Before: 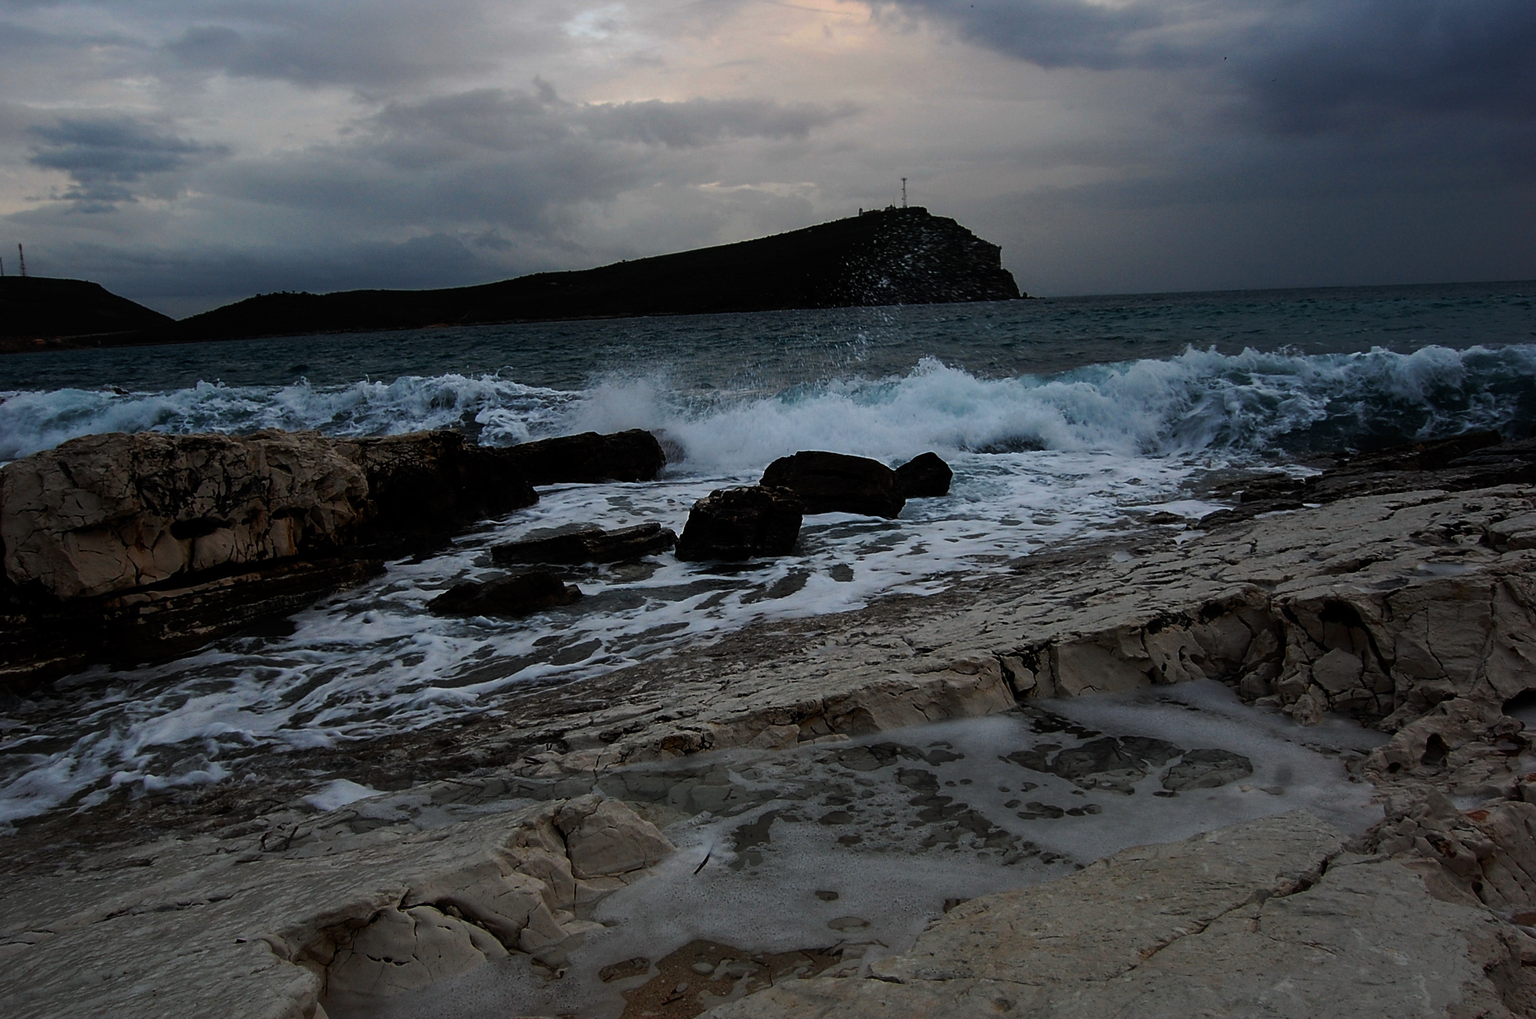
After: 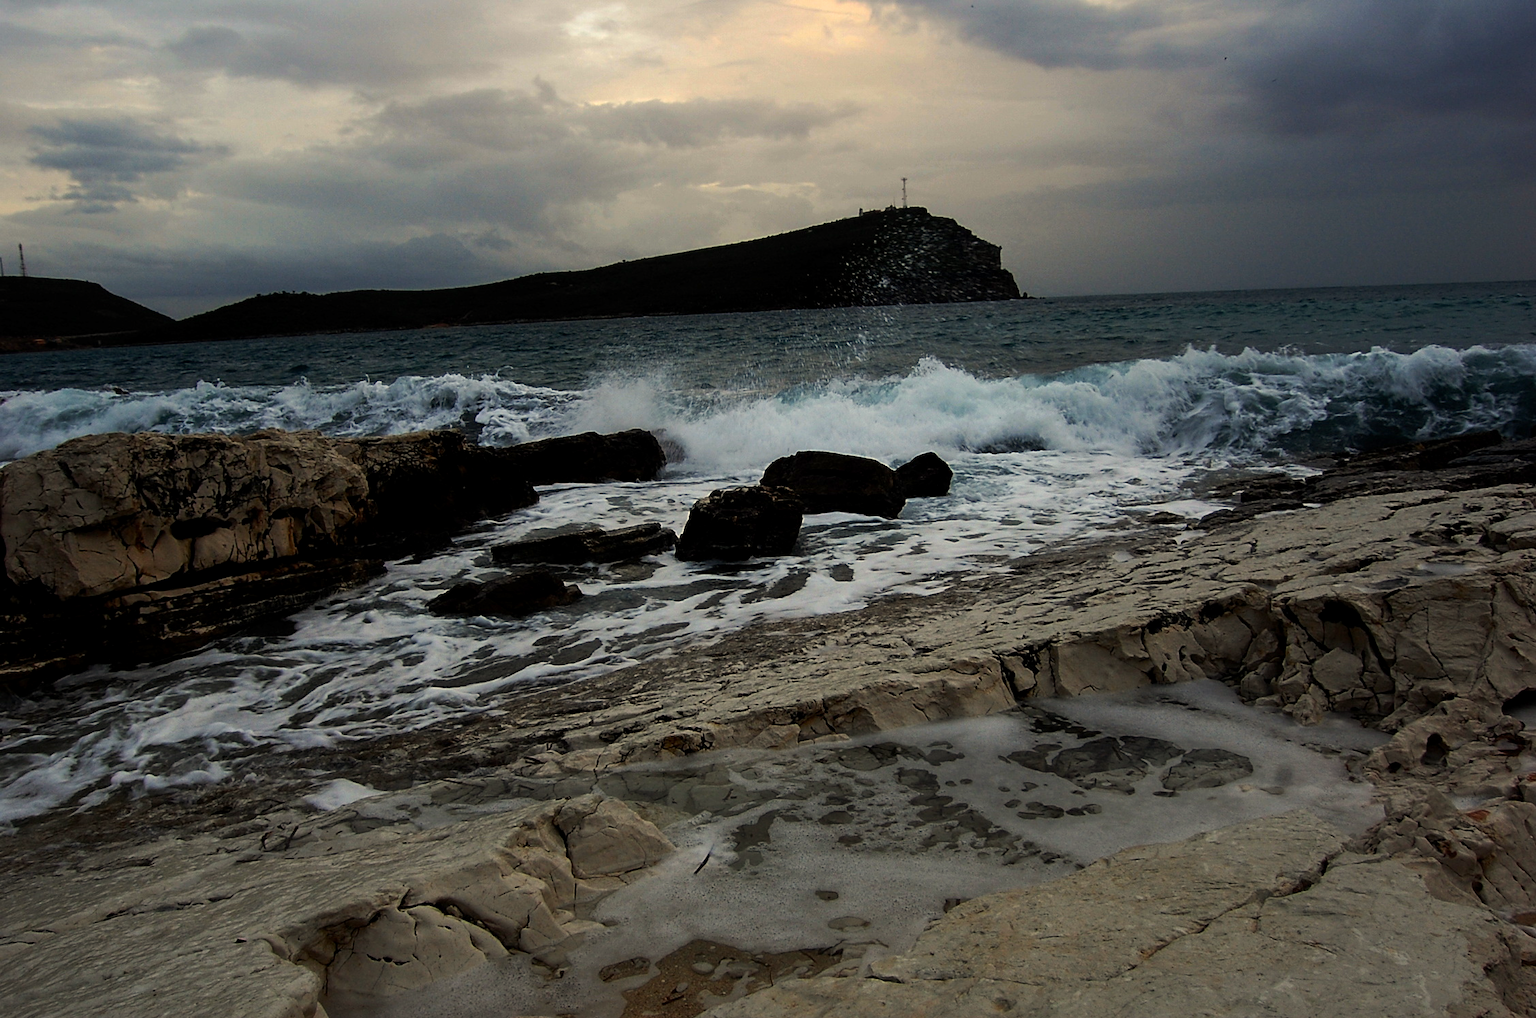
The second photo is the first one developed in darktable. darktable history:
color correction: highlights a* 1.27, highlights b* 17.23
exposure: black level correction 0.001, exposure 0.498 EV, compensate exposure bias true, compensate highlight preservation false
